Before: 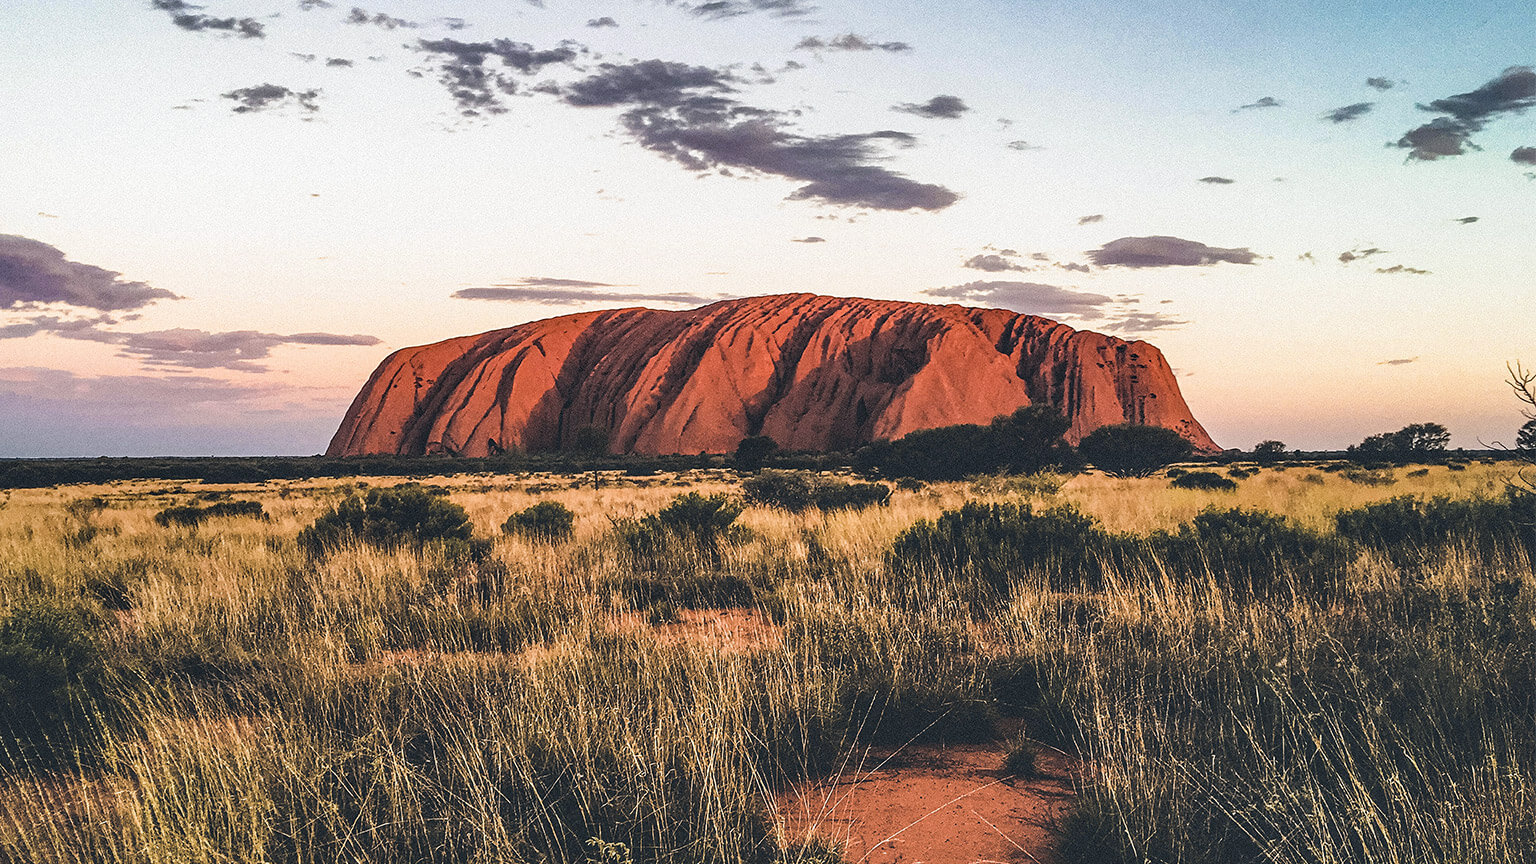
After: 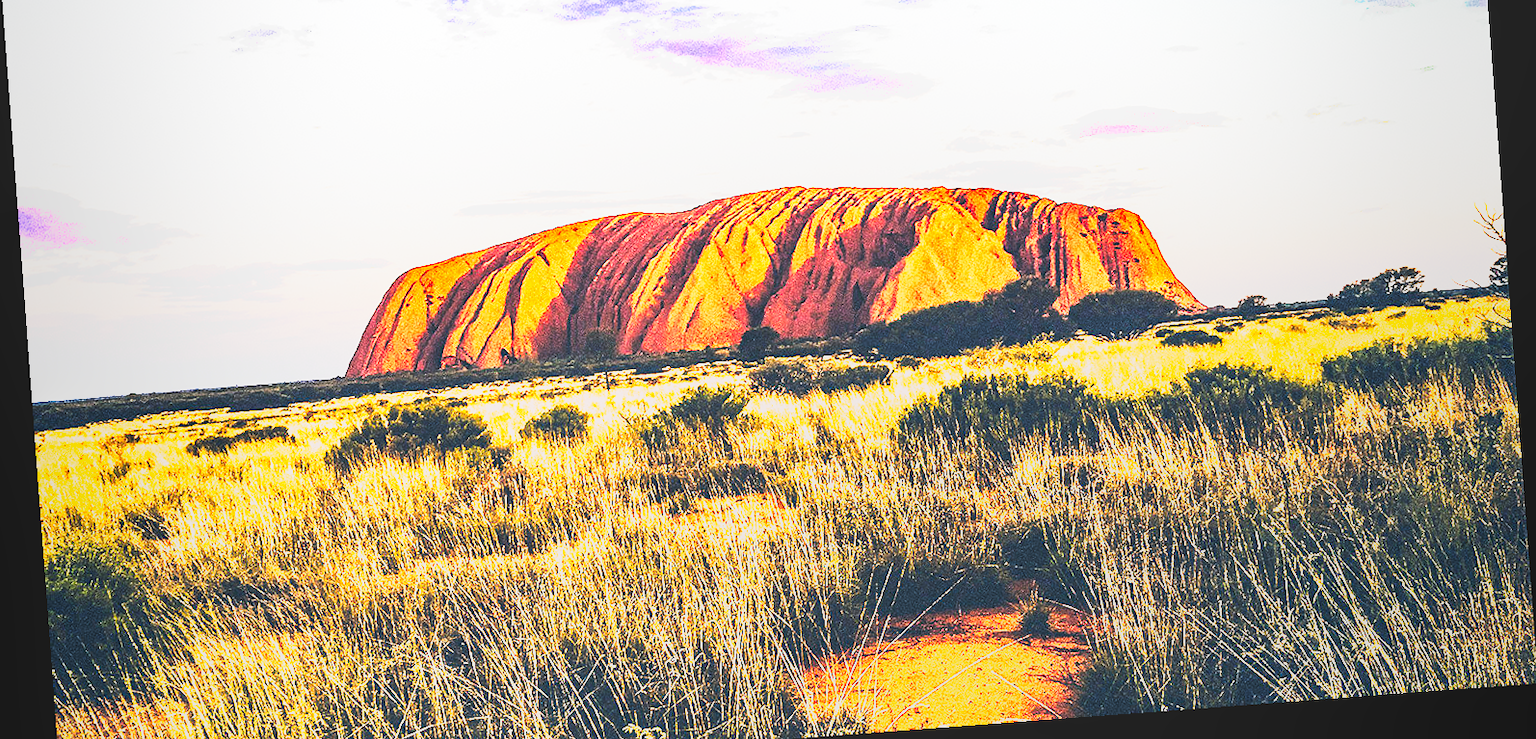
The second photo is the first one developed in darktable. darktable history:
contrast brightness saturation: brightness 0.09, saturation 0.19
local contrast: detail 69%
crop and rotate: top 15.774%, bottom 5.506%
tone curve: curves: ch0 [(0, 0) (0.003, 0) (0.011, 0) (0.025, 0) (0.044, 0.001) (0.069, 0.003) (0.1, 0.003) (0.136, 0.006) (0.177, 0.014) (0.224, 0.056) (0.277, 0.128) (0.335, 0.218) (0.399, 0.346) (0.468, 0.512) (0.543, 0.713) (0.623, 0.898) (0.709, 0.987) (0.801, 0.99) (0.898, 0.99) (1, 1)], preserve colors none
rotate and perspective: rotation -4.25°, automatic cropping off
exposure: black level correction 0, exposure 0.9 EV, compensate highlight preservation false
white balance: red 1, blue 1
